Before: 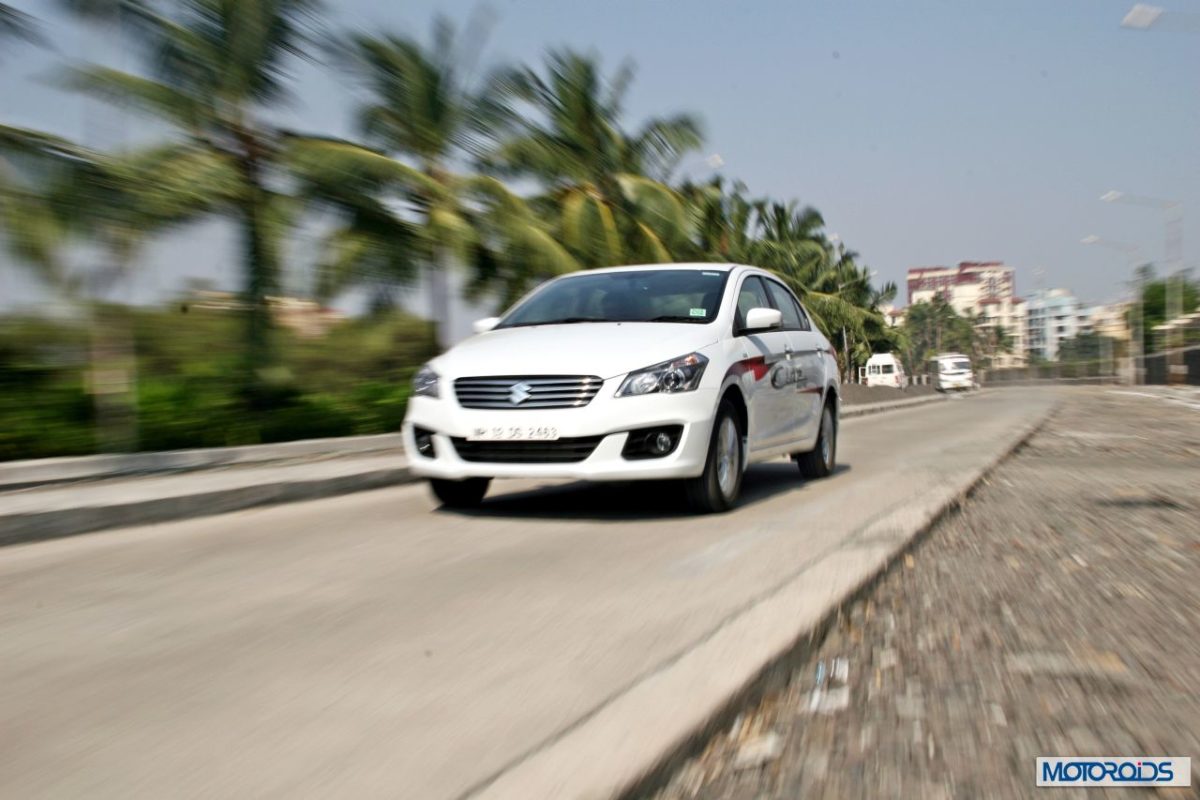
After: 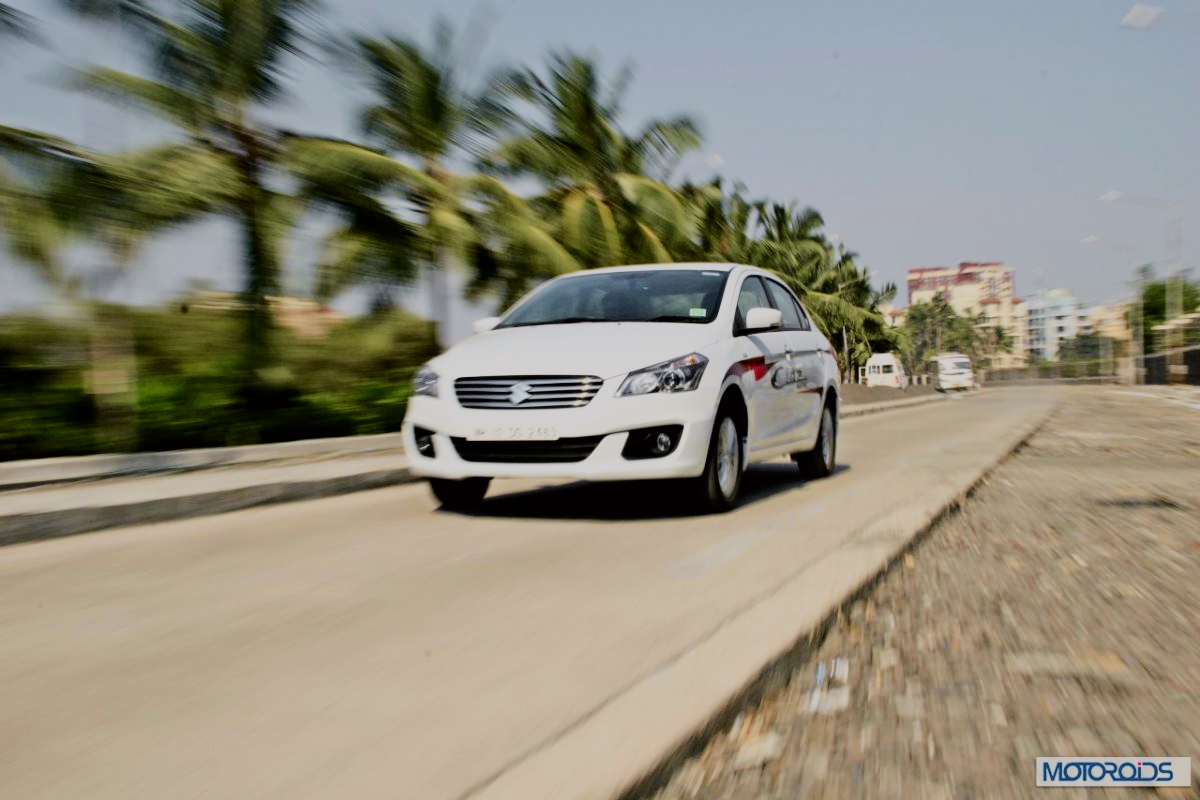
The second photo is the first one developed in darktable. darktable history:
tone curve: curves: ch0 [(0, 0) (0.091, 0.066) (0.184, 0.16) (0.491, 0.519) (0.748, 0.765) (1, 0.919)]; ch1 [(0, 0) (0.179, 0.173) (0.322, 0.32) (0.424, 0.424) (0.502, 0.504) (0.56, 0.575) (0.631, 0.675) (0.777, 0.806) (1, 1)]; ch2 [(0, 0) (0.434, 0.447) (0.497, 0.498) (0.539, 0.566) (0.676, 0.691) (1, 1)], color space Lab, independent channels, preserve colors none
filmic rgb: black relative exposure -7.65 EV, white relative exposure 4.56 EV, hardness 3.61
